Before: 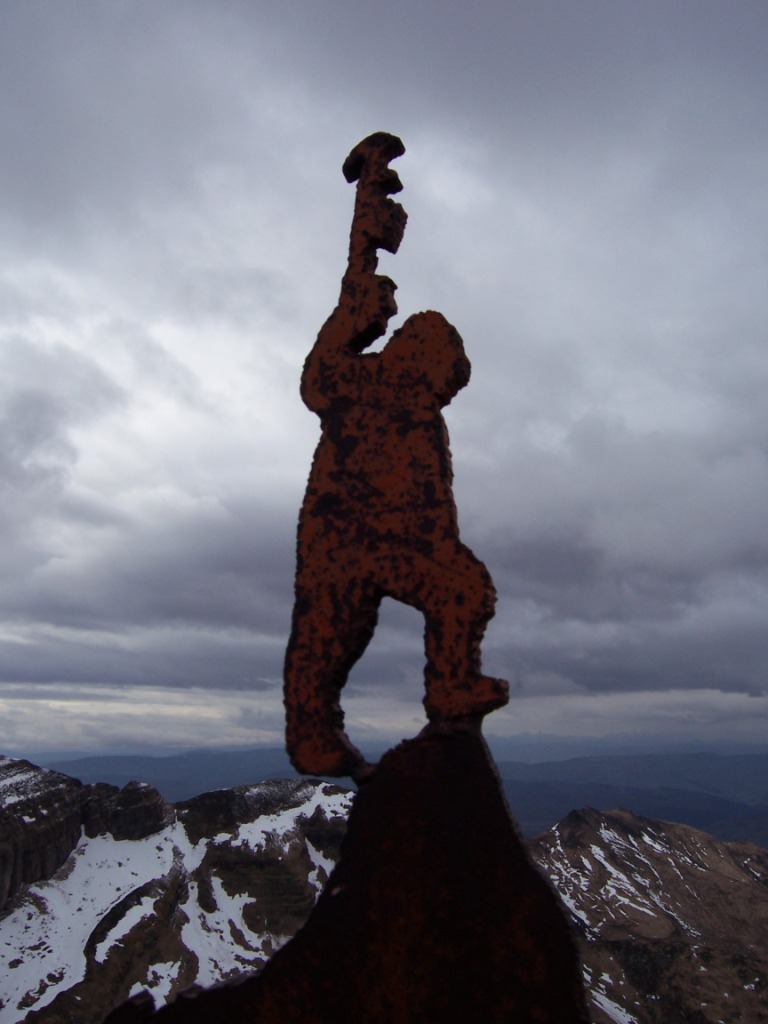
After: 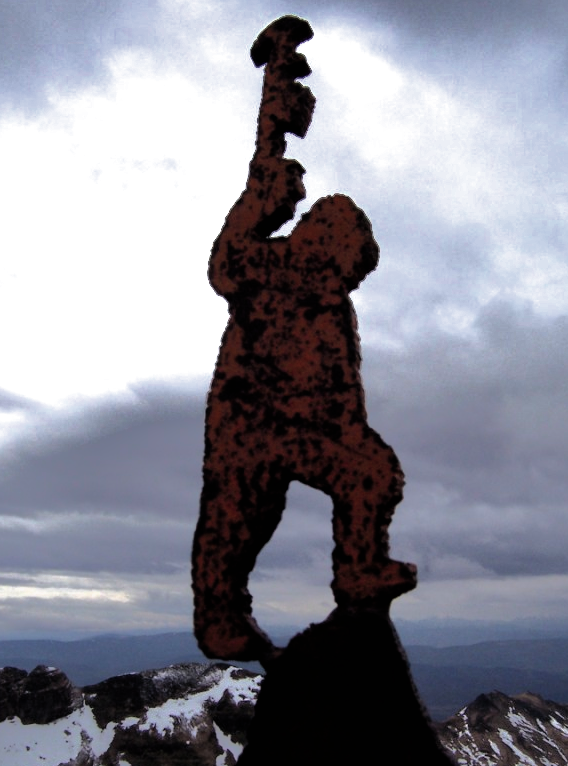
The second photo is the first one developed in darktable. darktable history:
crop and rotate: left 12.073%, top 11.352%, right 13.84%, bottom 13.746%
shadows and highlights: shadows 37.95, highlights -74.93
filmic rgb: black relative exposure -8.28 EV, white relative exposure 2.2 EV, target white luminance 99.945%, hardness 7.05, latitude 75.67%, contrast 1.322, highlights saturation mix -2.76%, shadows ↔ highlights balance 30.69%
exposure: black level correction 0, exposure 0.692 EV, compensate exposure bias true, compensate highlight preservation false
